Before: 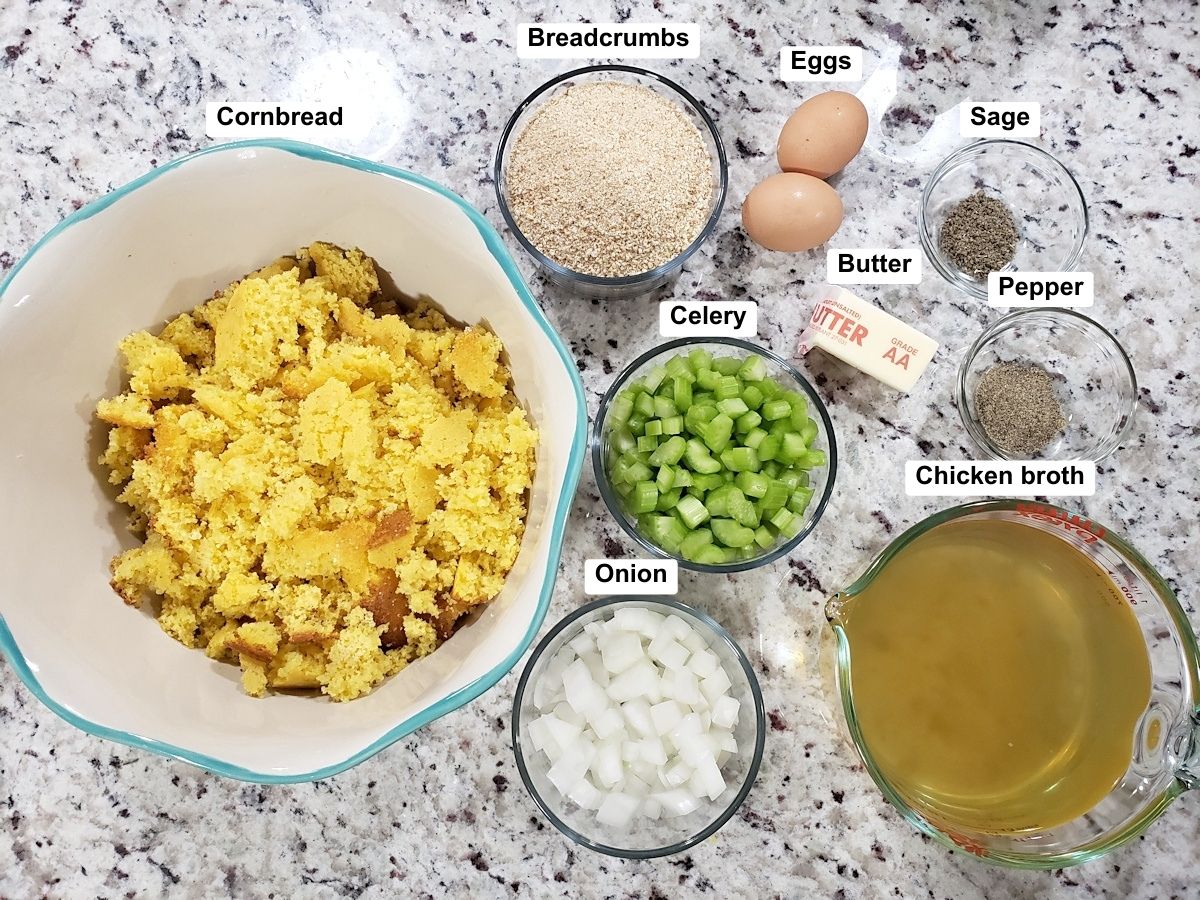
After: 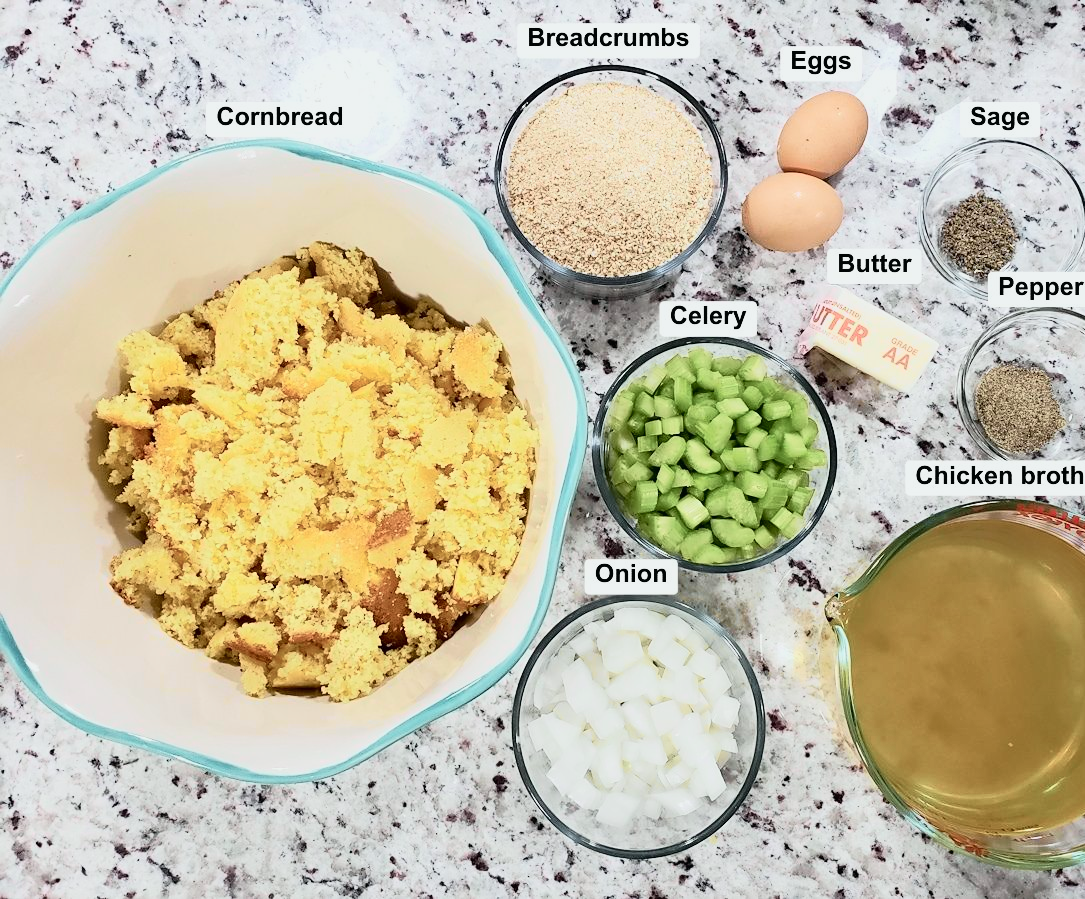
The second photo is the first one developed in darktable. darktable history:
tone curve: curves: ch0 [(0, 0.008) (0.081, 0.044) (0.177, 0.123) (0.283, 0.253) (0.416, 0.449) (0.495, 0.524) (0.661, 0.756) (0.796, 0.859) (1, 0.951)]; ch1 [(0, 0) (0.161, 0.092) (0.35, 0.33) (0.392, 0.392) (0.427, 0.426) (0.479, 0.472) (0.505, 0.5) (0.521, 0.524) (0.567, 0.564) (0.583, 0.588) (0.625, 0.627) (0.678, 0.733) (1, 1)]; ch2 [(0, 0) (0.346, 0.362) (0.404, 0.427) (0.502, 0.499) (0.531, 0.523) (0.544, 0.561) (0.58, 0.59) (0.629, 0.642) (0.717, 0.678) (1, 1)], color space Lab, independent channels, preserve colors none
crop: right 9.509%, bottom 0.031%
